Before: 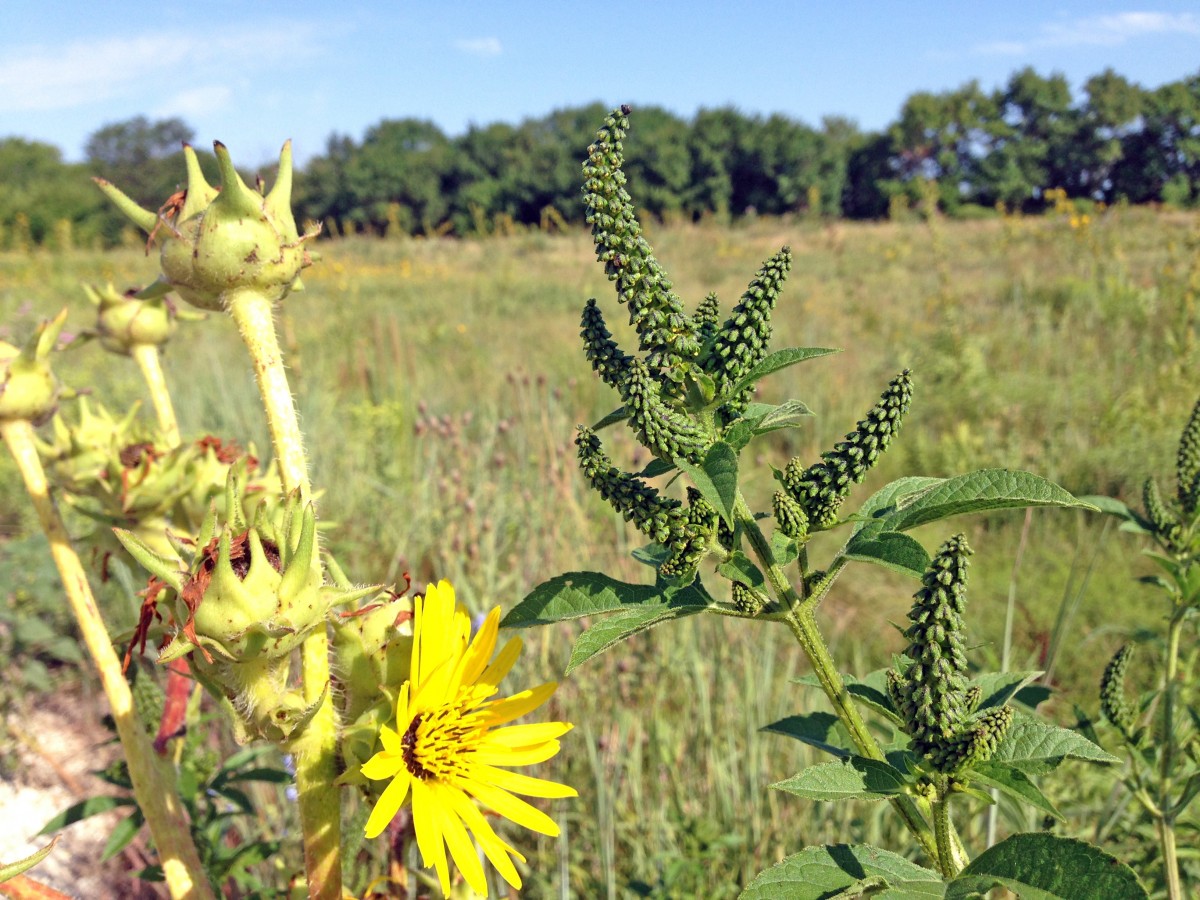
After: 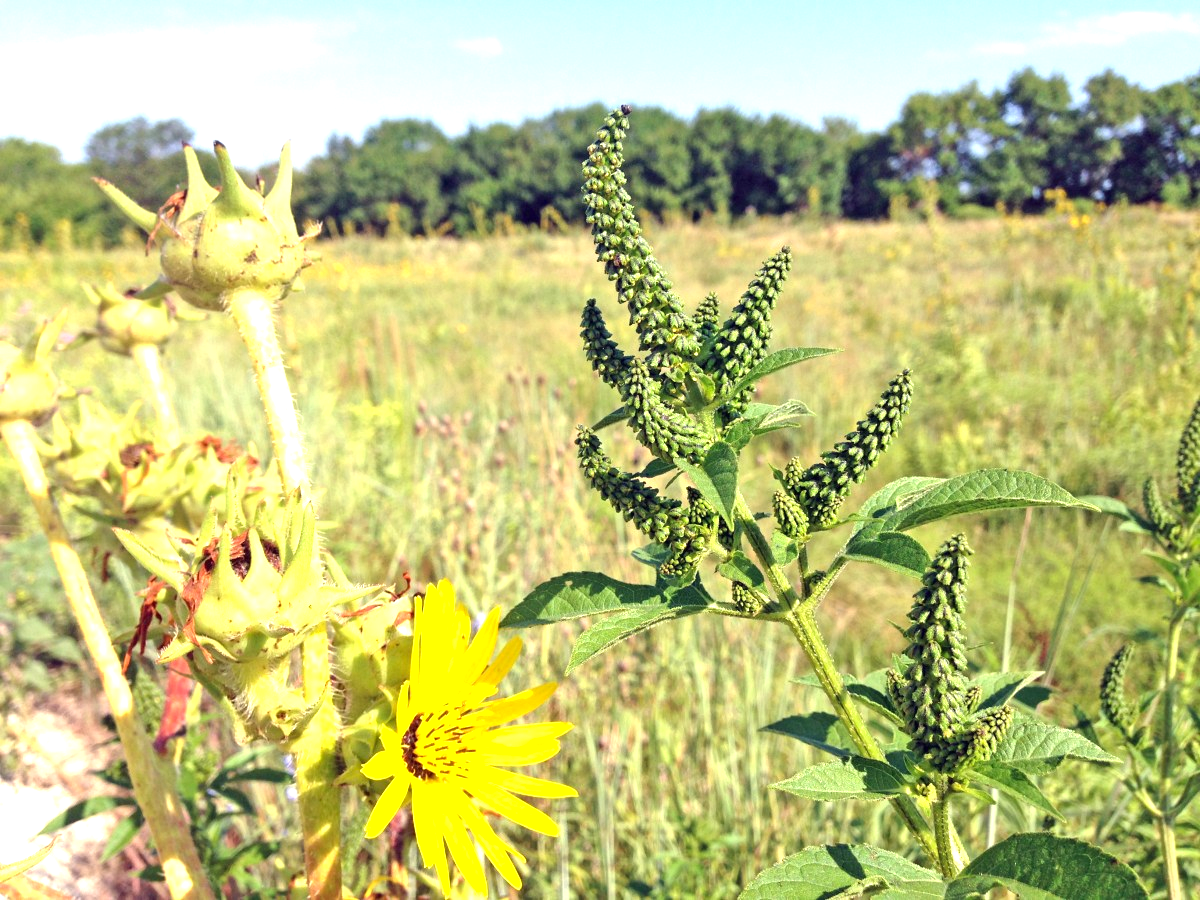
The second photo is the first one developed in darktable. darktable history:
color correction: highlights b* 3
exposure: black level correction 0, exposure 0.877 EV, compensate exposure bias true, compensate highlight preservation false
